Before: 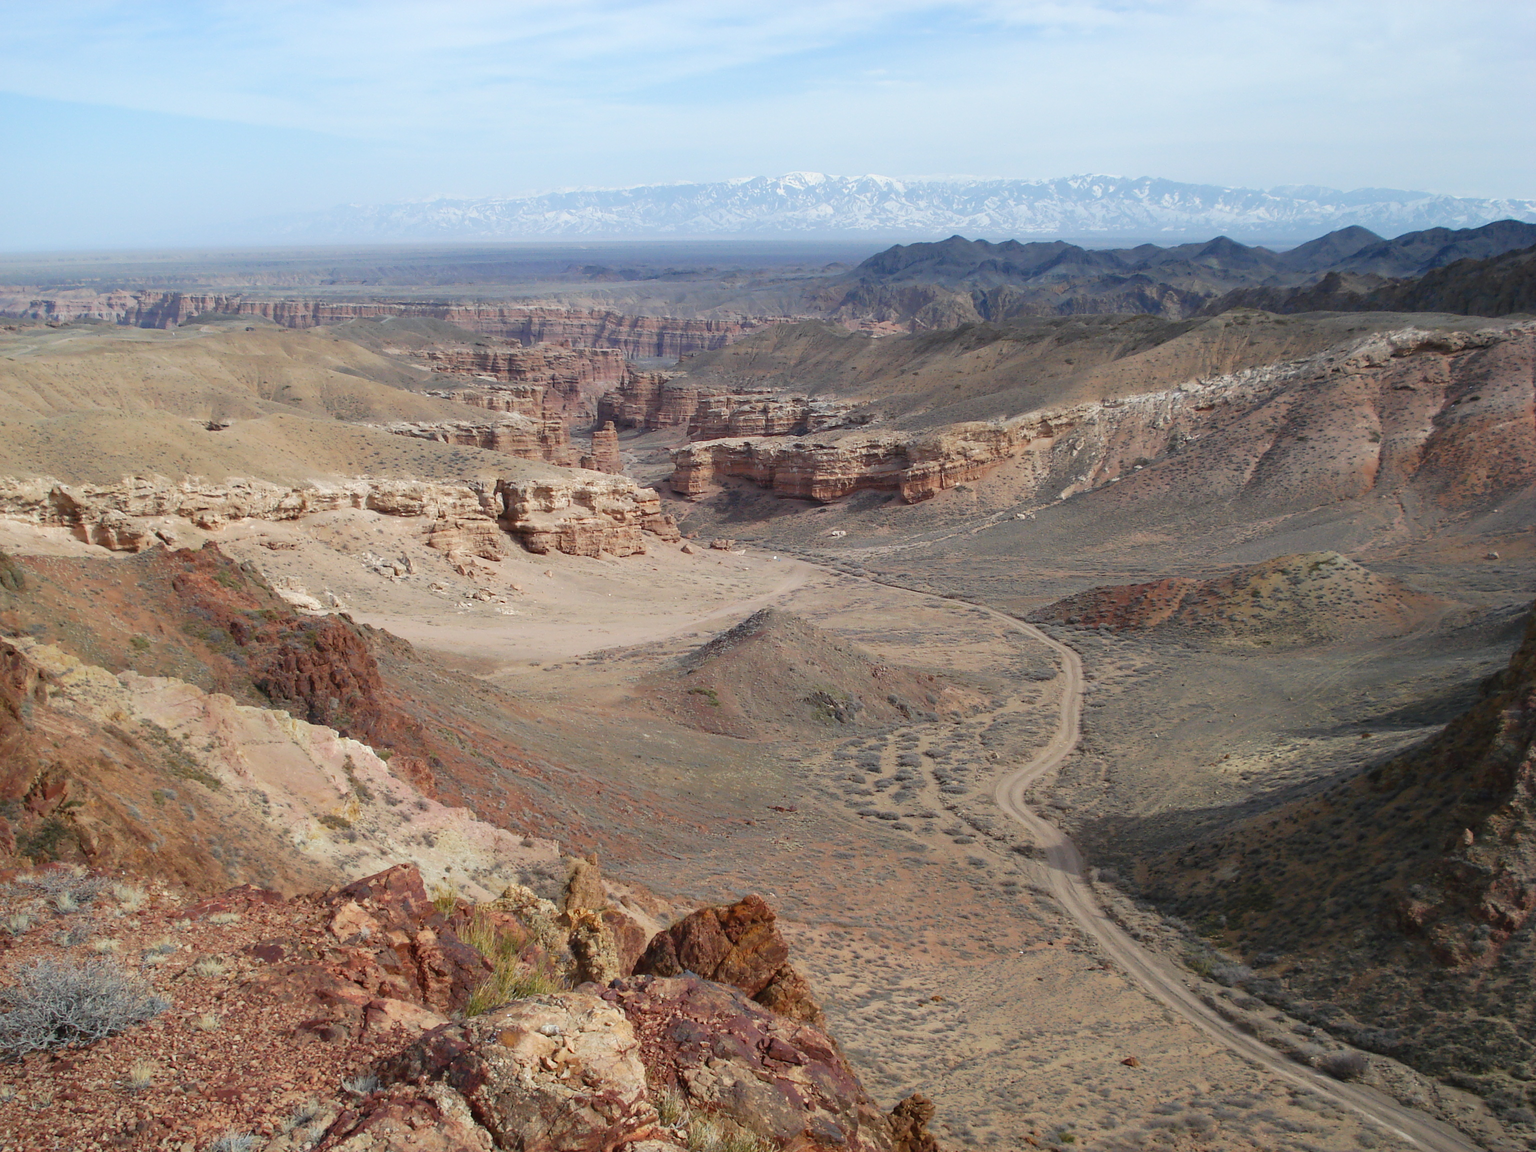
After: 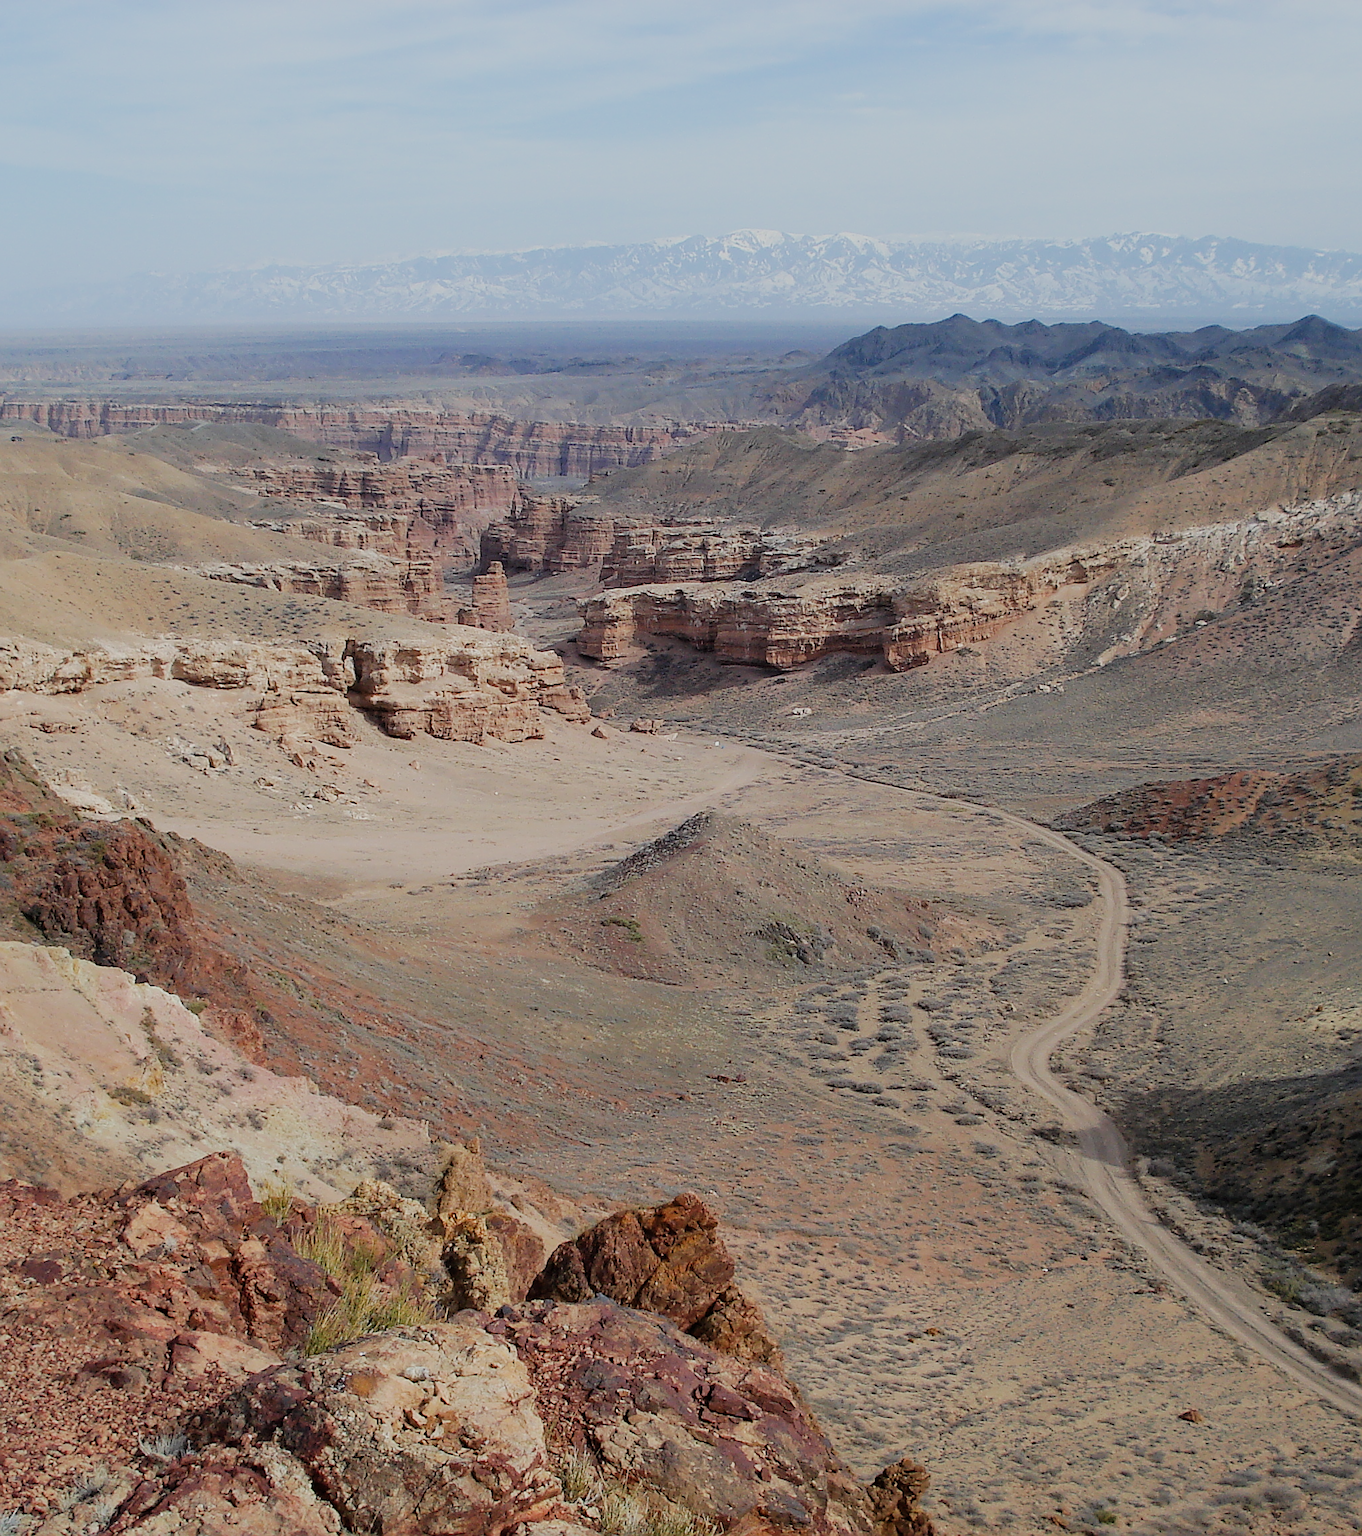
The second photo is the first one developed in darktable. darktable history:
crop and rotate: left 15.49%, right 17.999%
filmic rgb: black relative exposure -7.12 EV, white relative exposure 5.34 EV, hardness 3.02
sharpen: radius 1.357, amount 1.265, threshold 0.736
